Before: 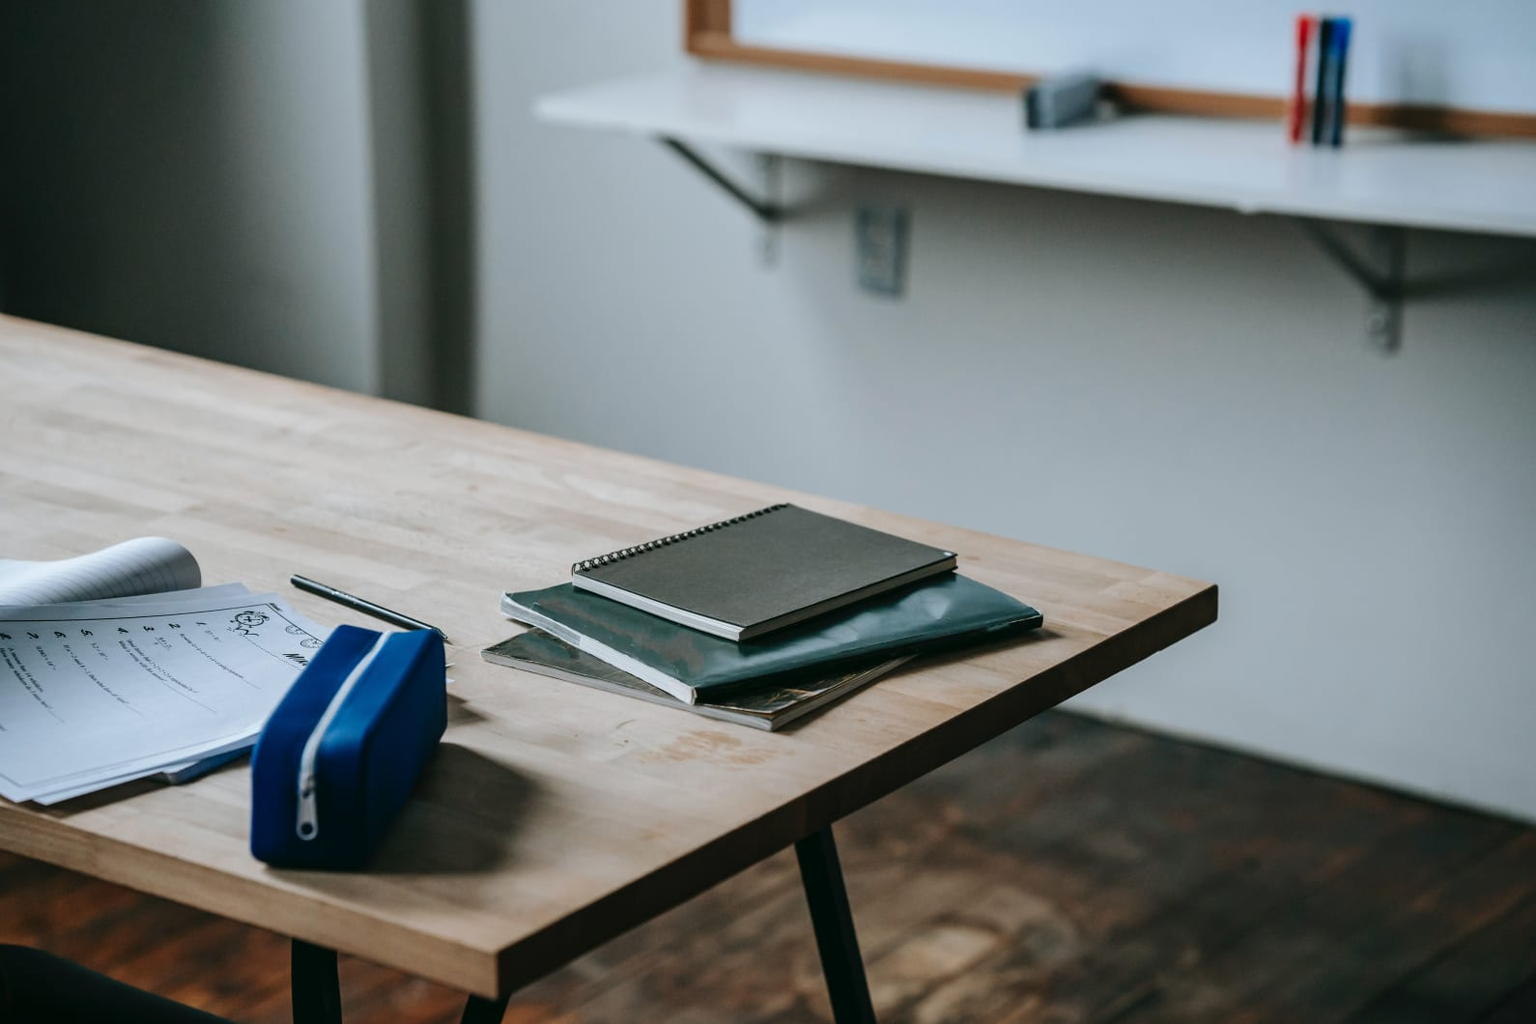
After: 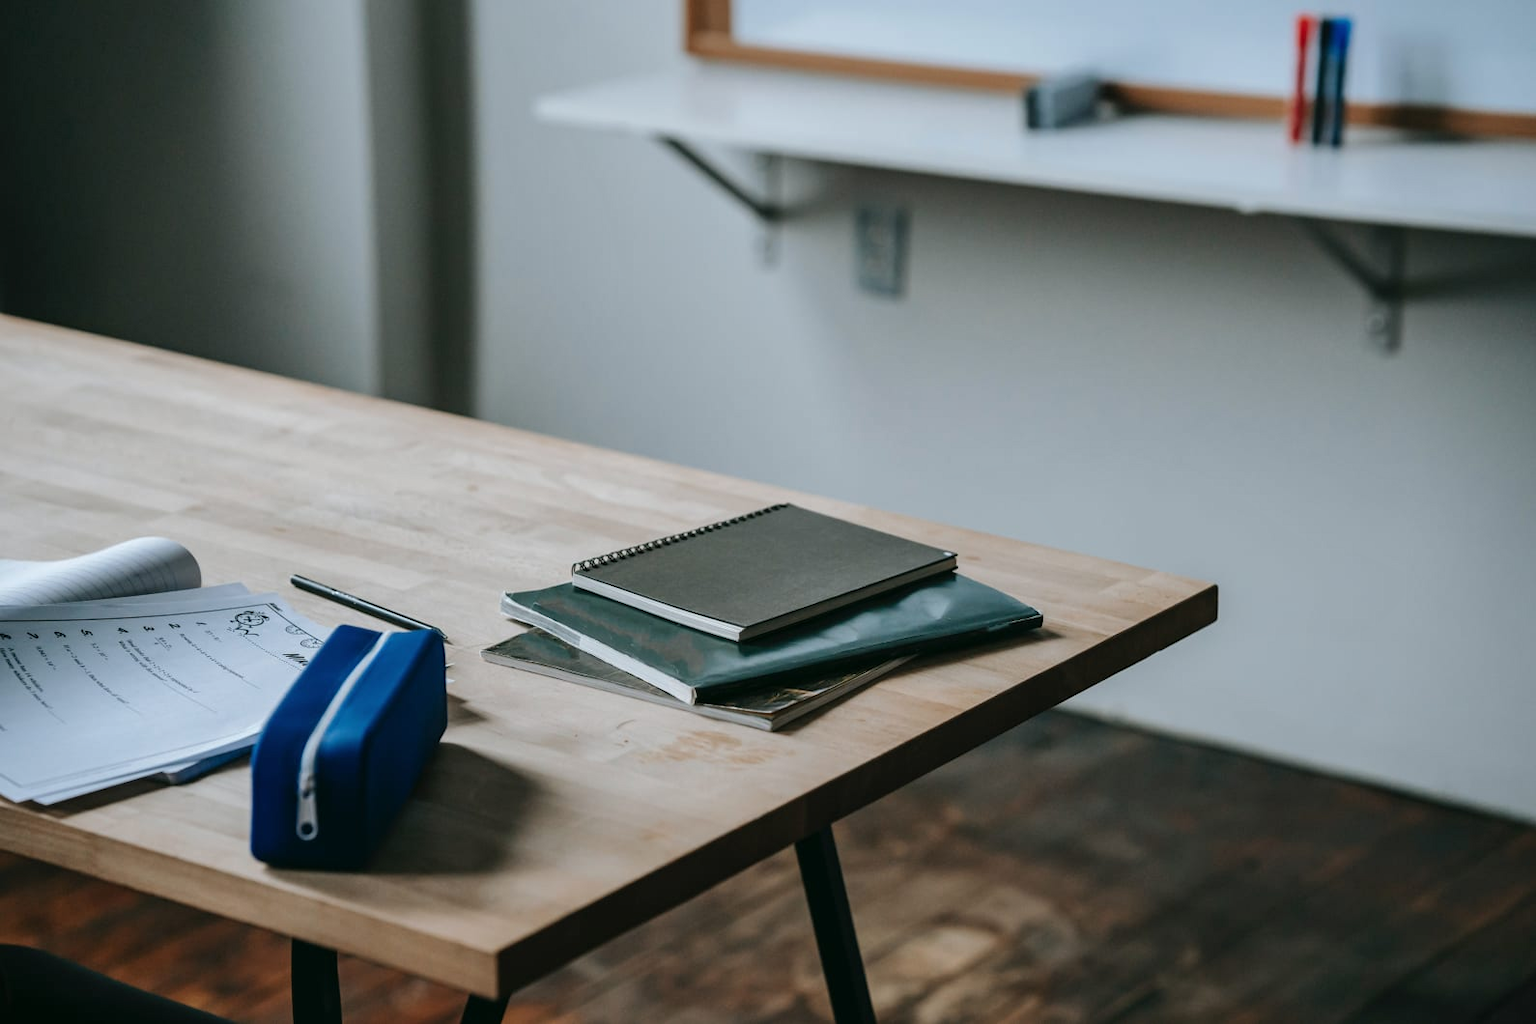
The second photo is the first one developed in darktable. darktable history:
shadows and highlights: shadows 8.15, white point adjustment 1.05, highlights -38.11
